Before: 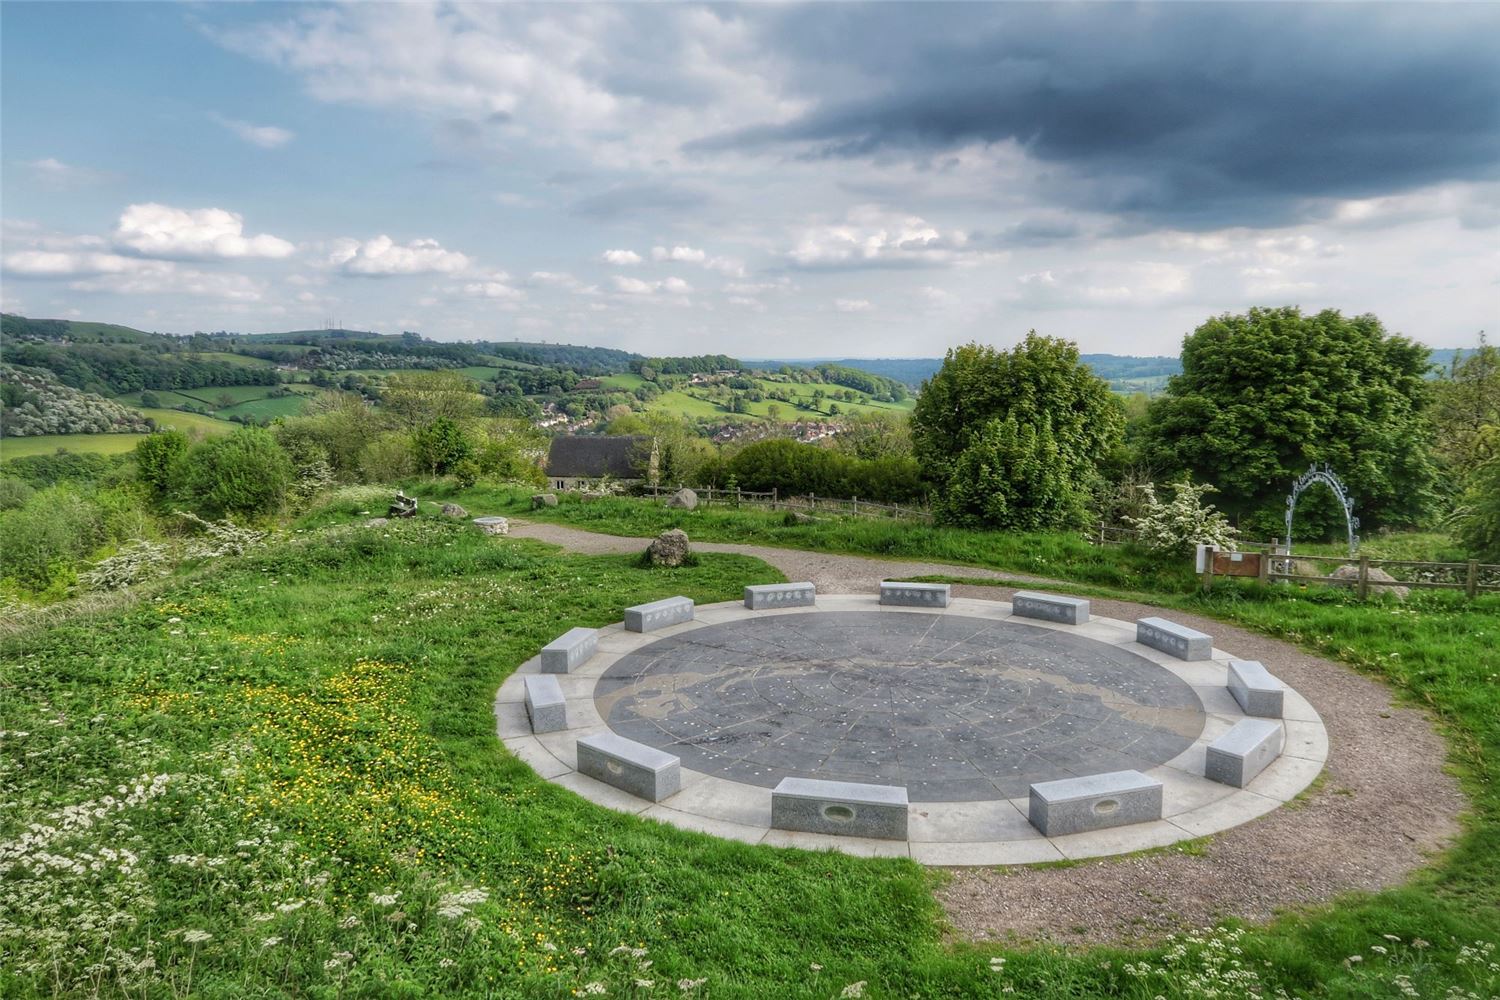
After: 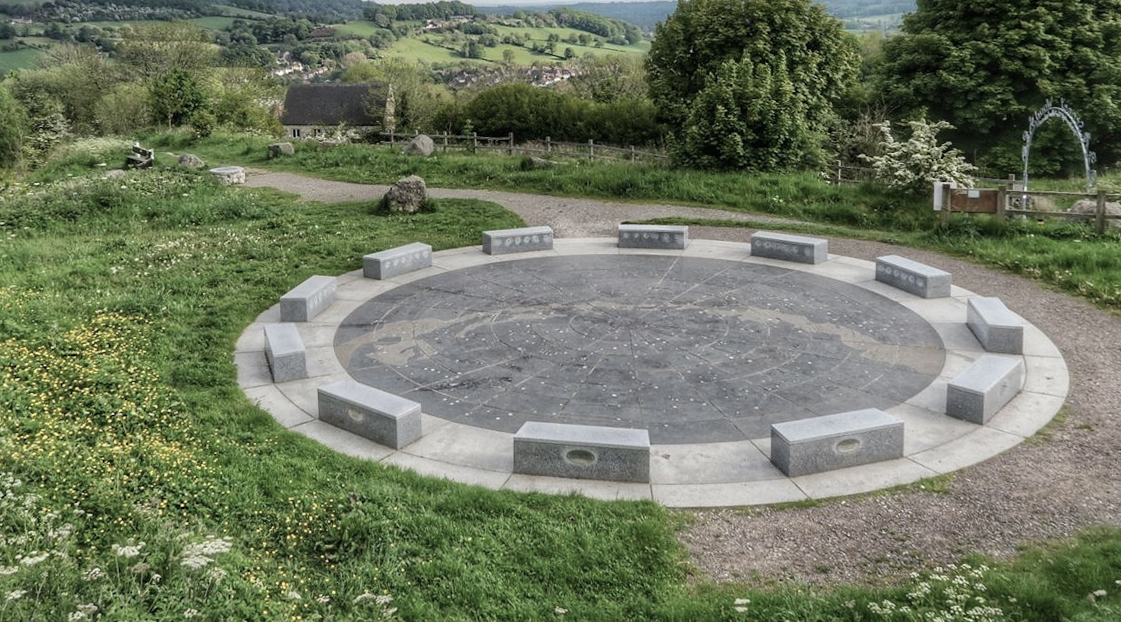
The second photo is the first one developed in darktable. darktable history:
rotate and perspective: rotation -1°, crop left 0.011, crop right 0.989, crop top 0.025, crop bottom 0.975
crop and rotate: left 17.299%, top 35.115%, right 7.015%, bottom 1.024%
contrast brightness saturation: contrast 0.1, saturation -0.36
